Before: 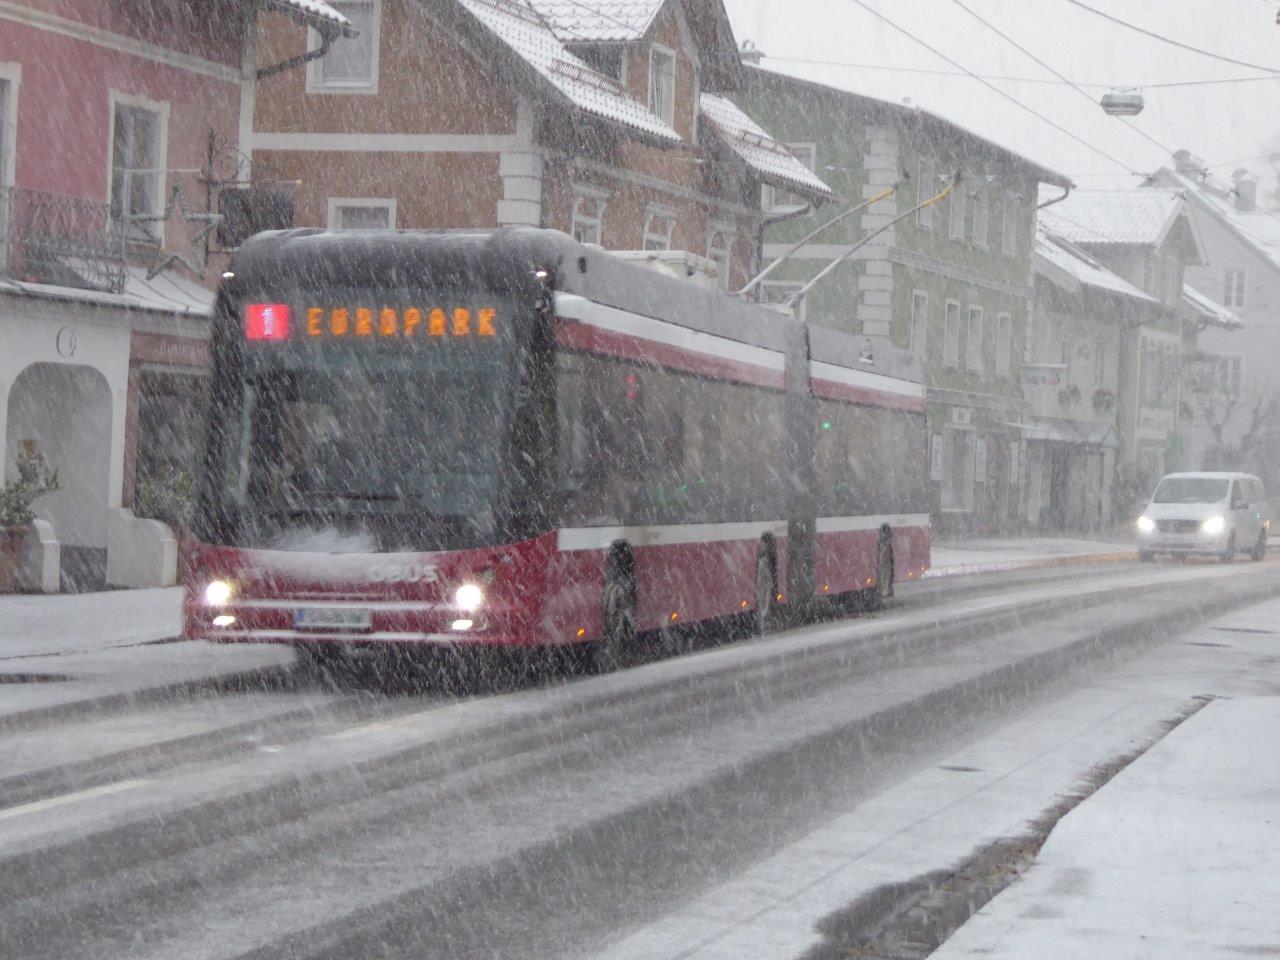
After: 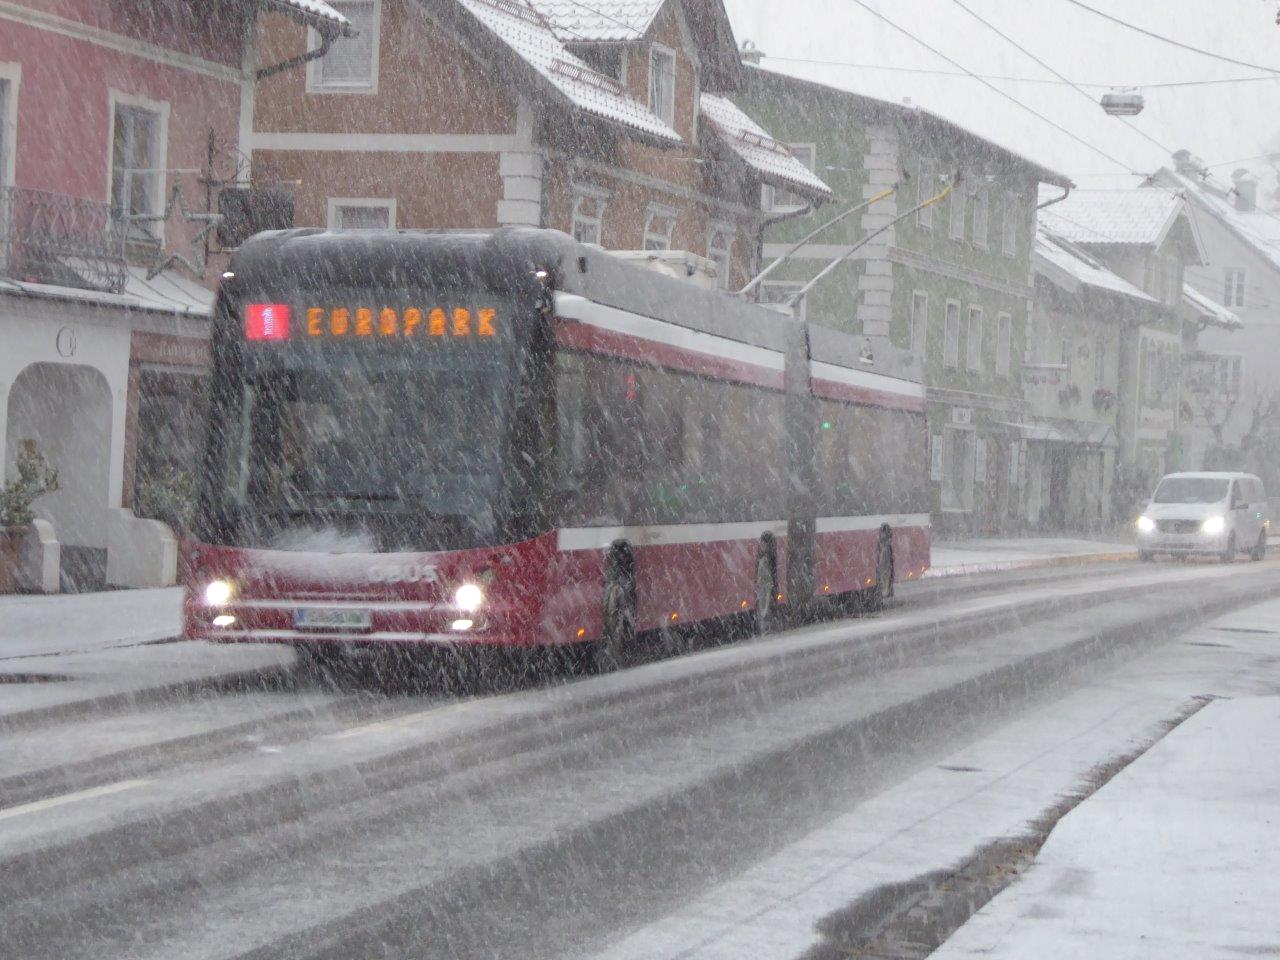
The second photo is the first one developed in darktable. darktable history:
exposure: black level correction -0.003, exposure 0.039 EV, compensate highlight preservation false
